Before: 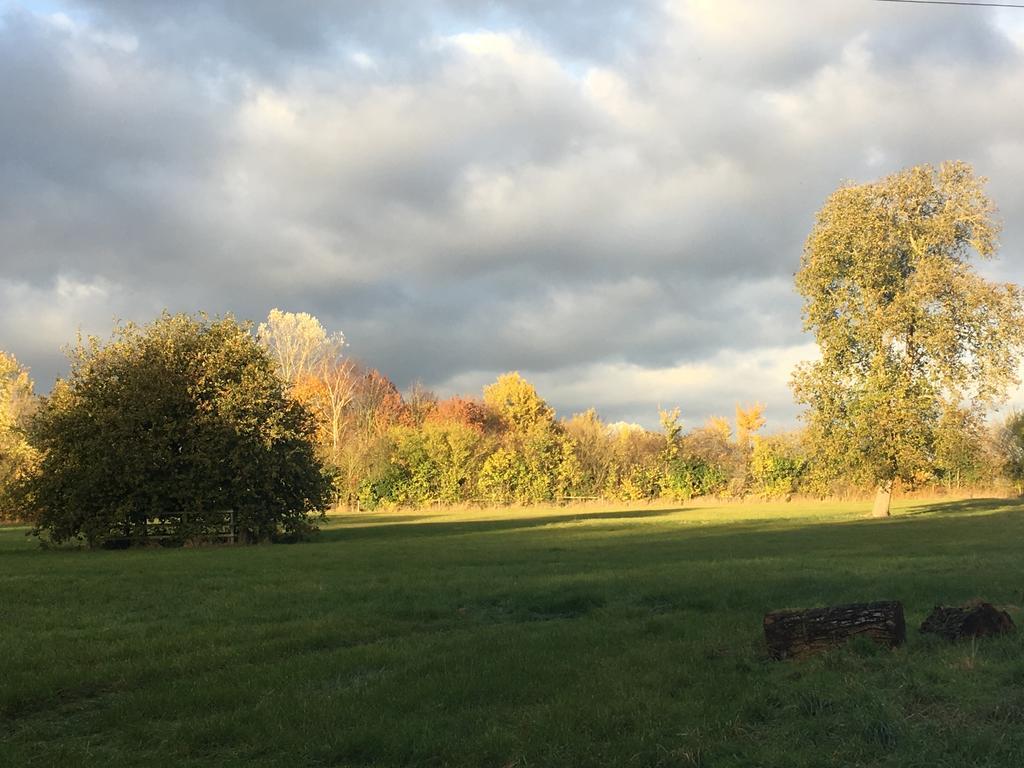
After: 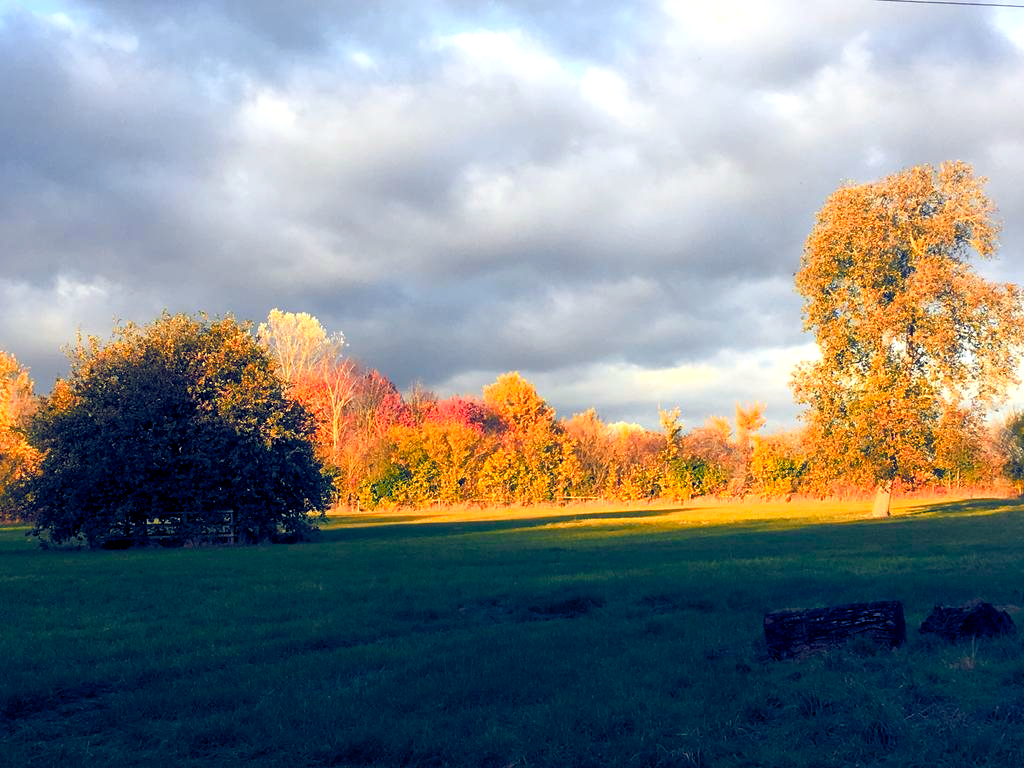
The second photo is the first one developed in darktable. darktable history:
color zones: curves: ch1 [(0.24, 0.629) (0.75, 0.5)]; ch2 [(0.255, 0.454) (0.745, 0.491)], mix 102.12%
color balance rgb: shadows lift › luminance -41.13%, shadows lift › chroma 14.13%, shadows lift › hue 260°, power › luminance -3.76%, power › chroma 0.56%, power › hue 40.37°, highlights gain › luminance 16.81%, highlights gain › chroma 2.94%, highlights gain › hue 260°, global offset › luminance -0.29%, global offset › chroma 0.31%, global offset › hue 260°, perceptual saturation grading › global saturation 20%, perceptual saturation grading › highlights -13.92%, perceptual saturation grading › shadows 50%
